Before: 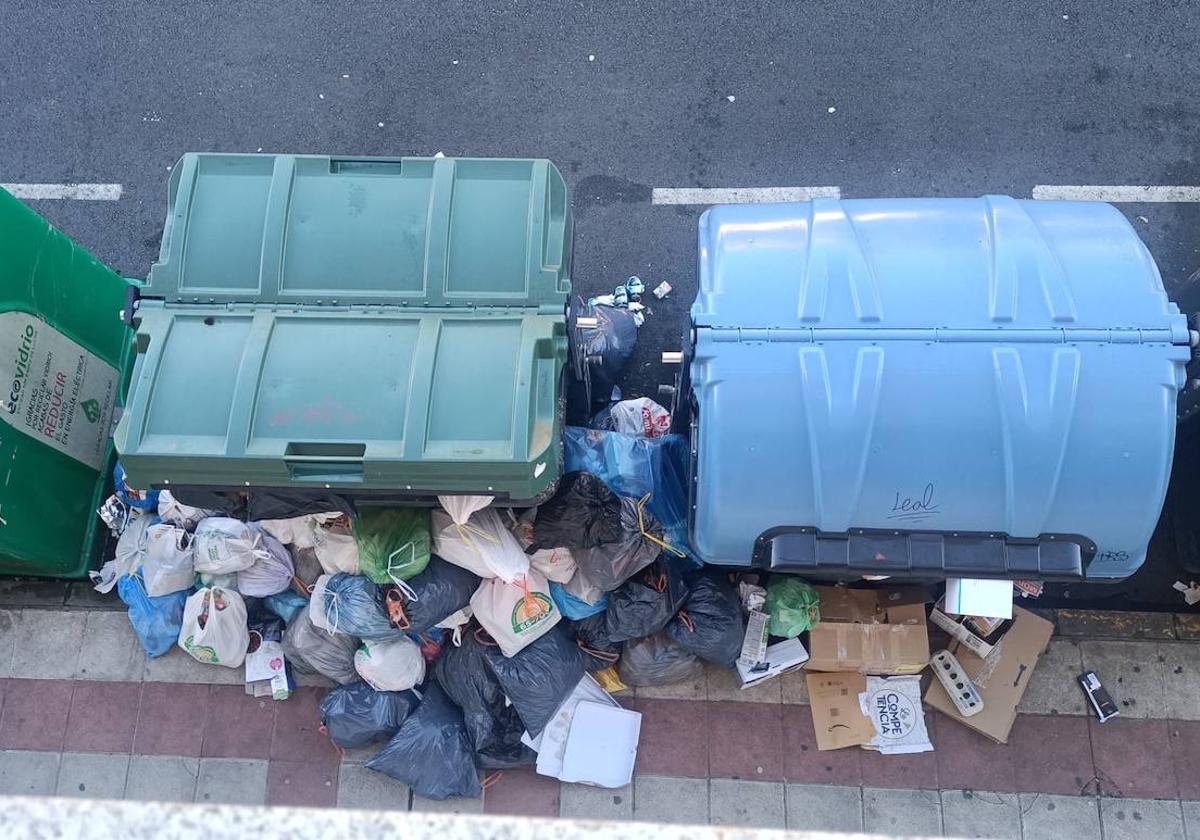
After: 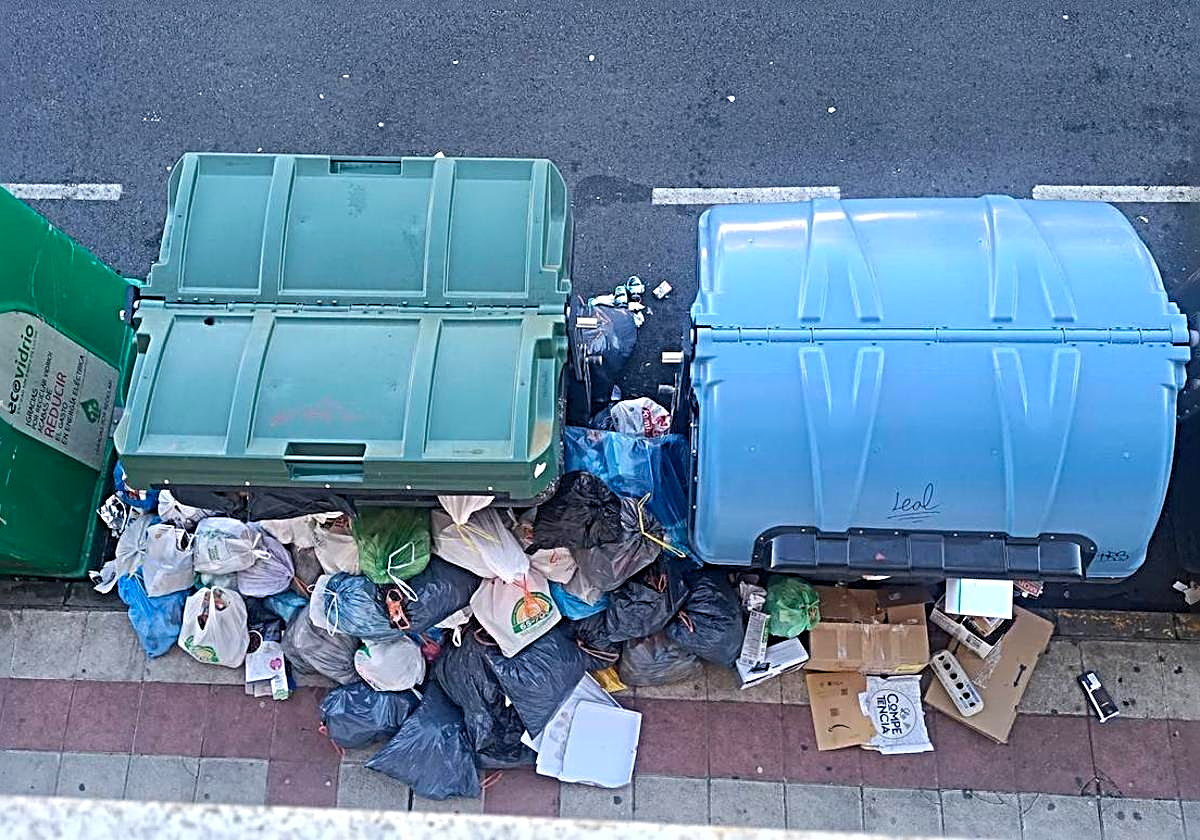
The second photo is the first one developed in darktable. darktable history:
sharpen: radius 3.69, amount 0.928
color balance rgb: perceptual saturation grading › global saturation 30%, global vibrance 10%
